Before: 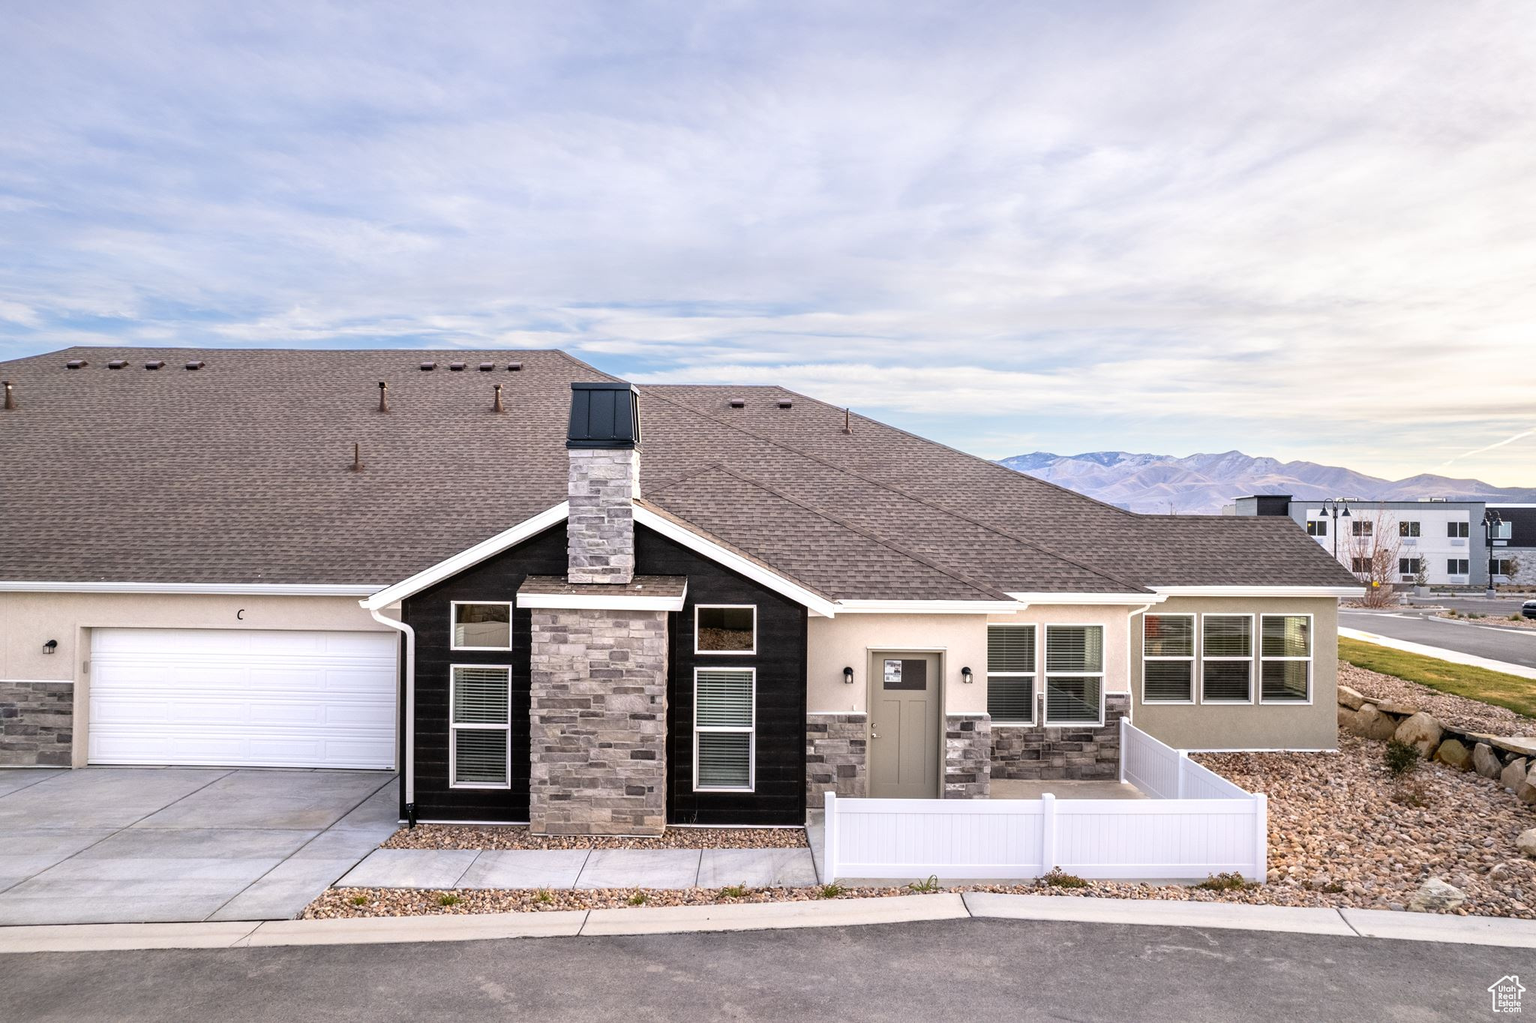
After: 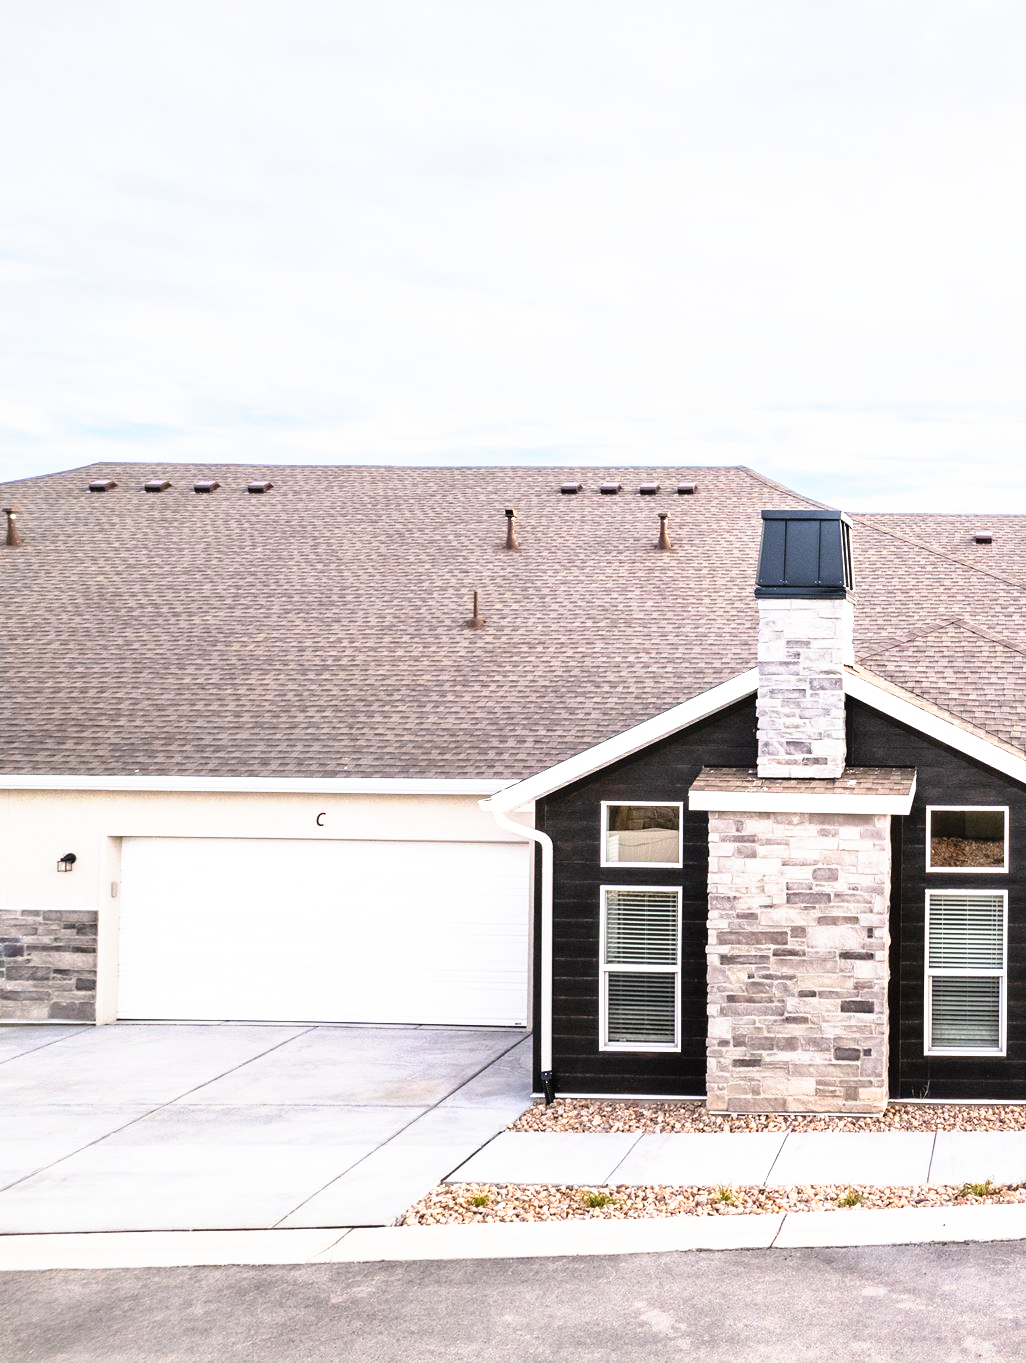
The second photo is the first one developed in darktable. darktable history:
base curve: curves: ch0 [(0, 0) (0.495, 0.917) (1, 1)], preserve colors none
crop and rotate: left 0.027%, top 0%, right 49.833%
exposure: black level correction -0.001, exposure 0.08 EV, compensate highlight preservation false
